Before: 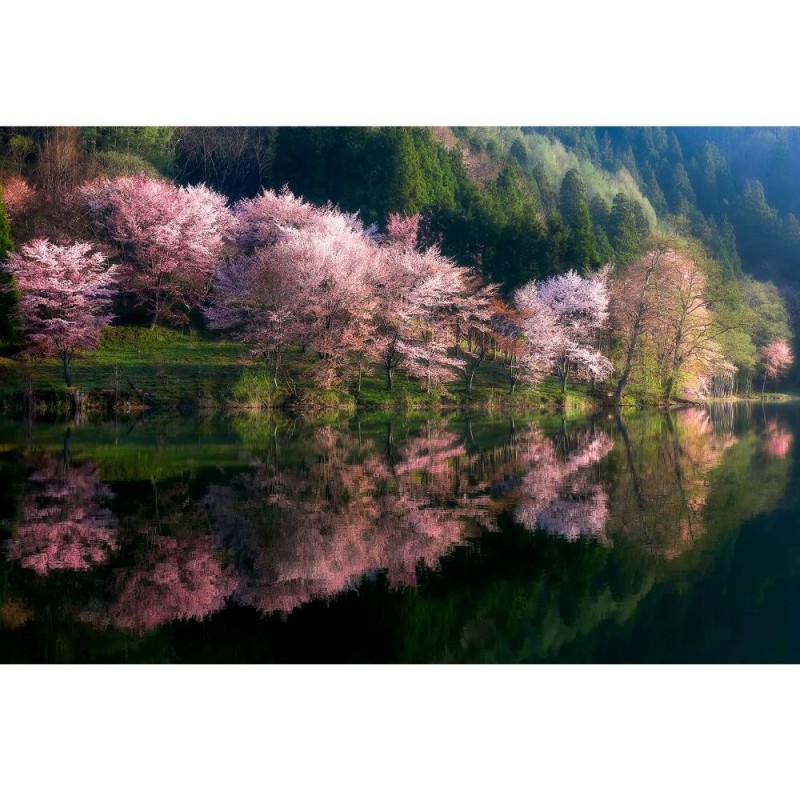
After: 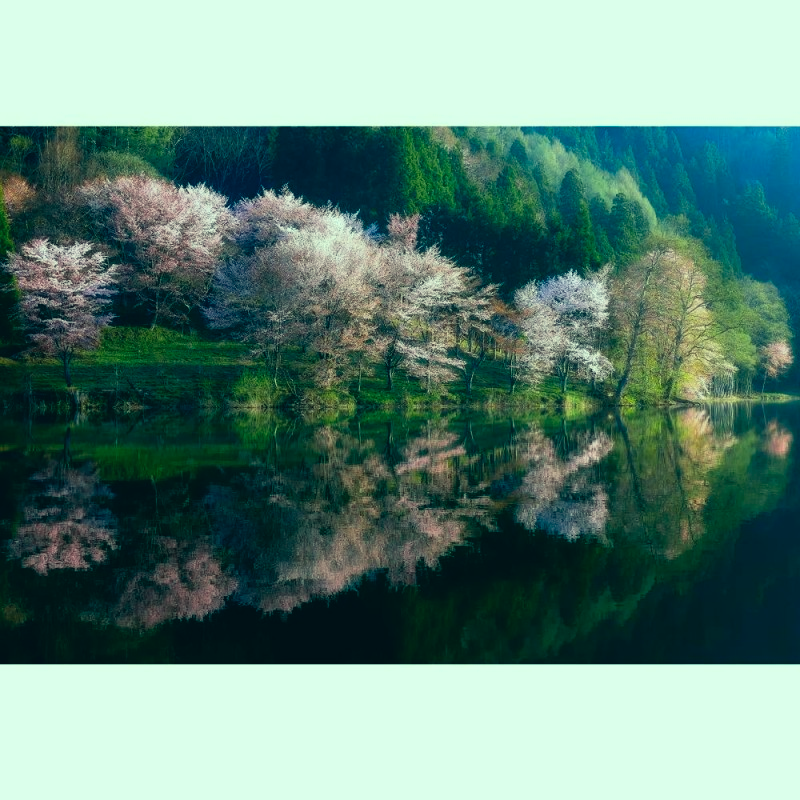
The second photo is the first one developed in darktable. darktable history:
shadows and highlights: shadows 4.1, highlights -17.6, soften with gaussian
color correction: highlights a* -20.08, highlights b* 9.8, shadows a* -20.4, shadows b* -10.76
